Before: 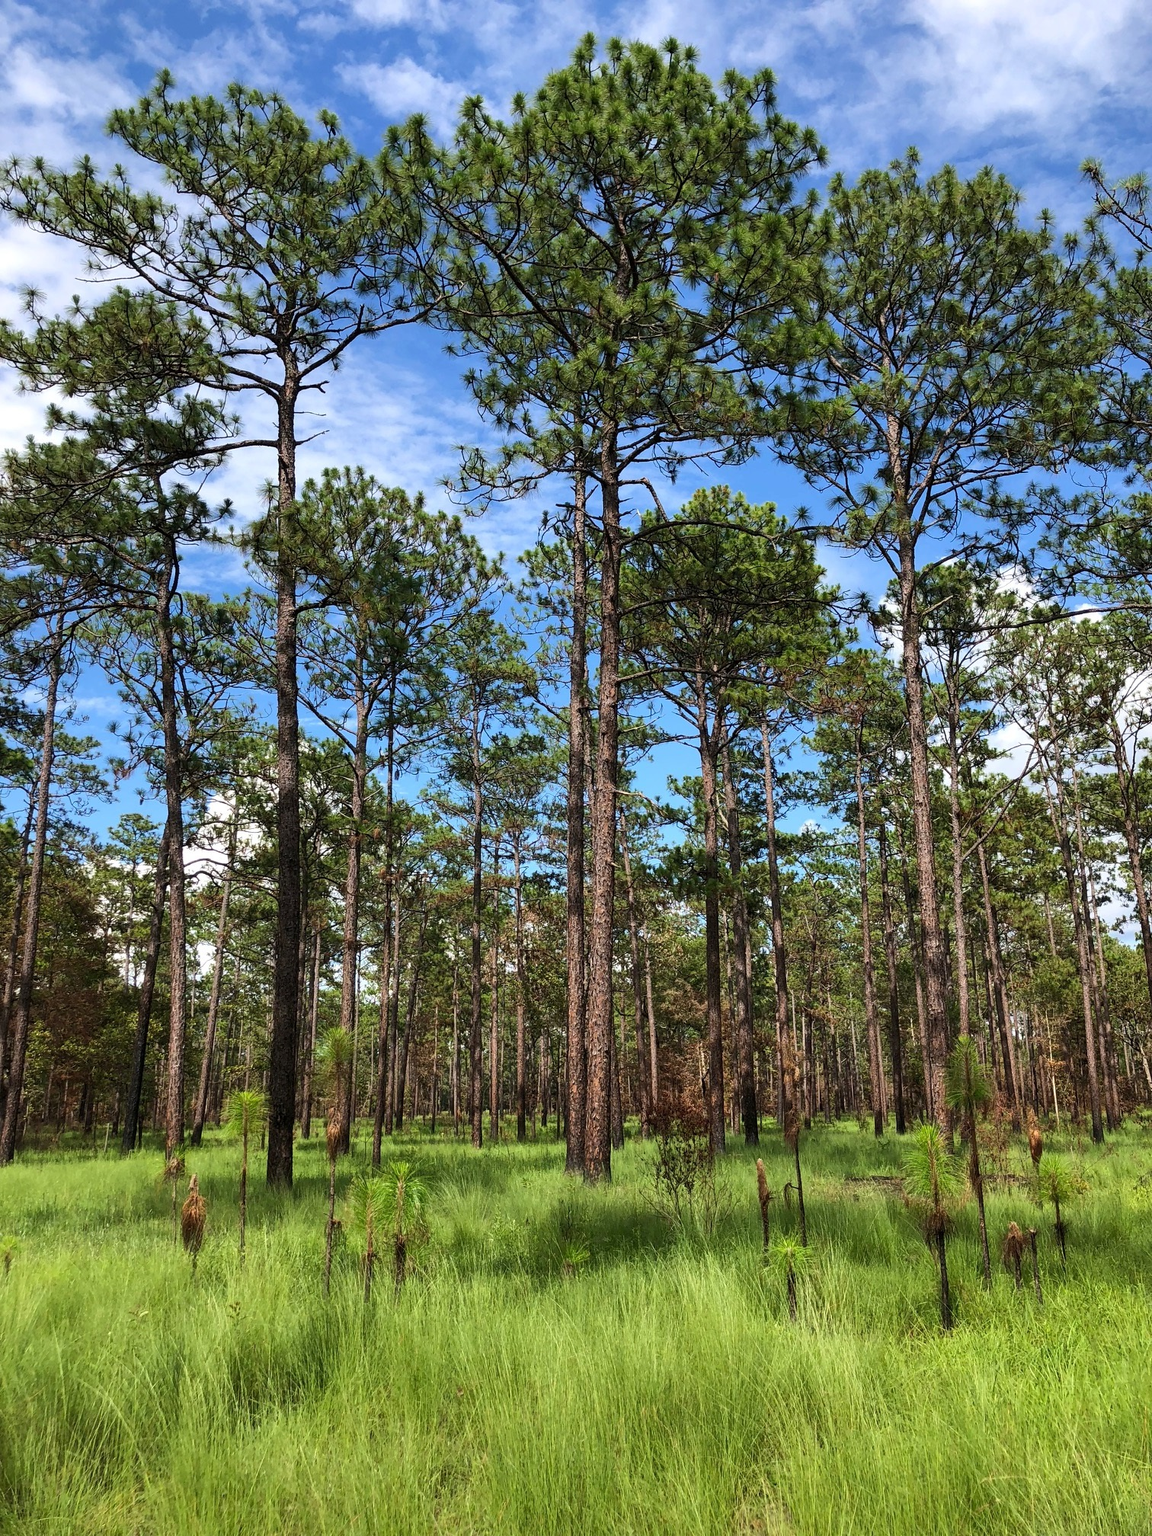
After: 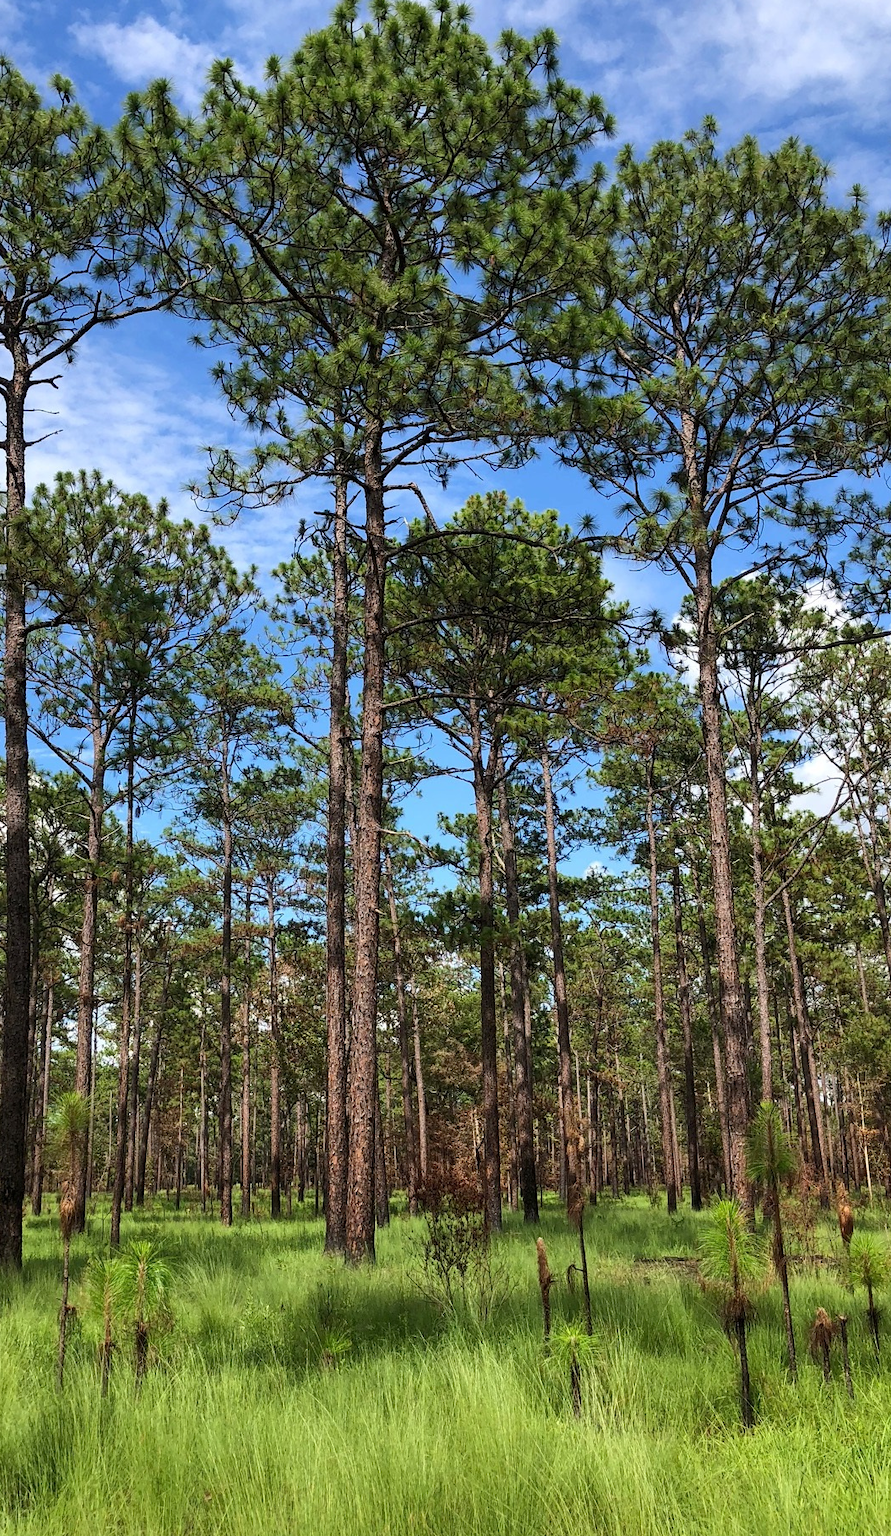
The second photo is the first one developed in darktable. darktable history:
crop and rotate: left 23.778%, top 2.803%, right 6.441%, bottom 6.977%
